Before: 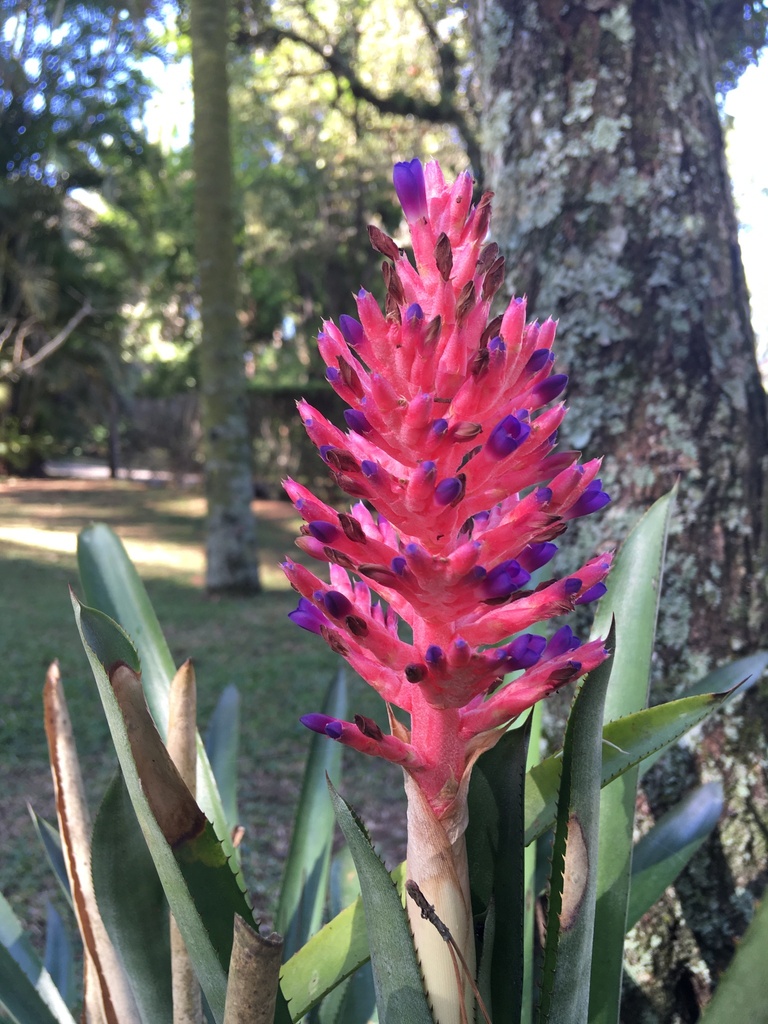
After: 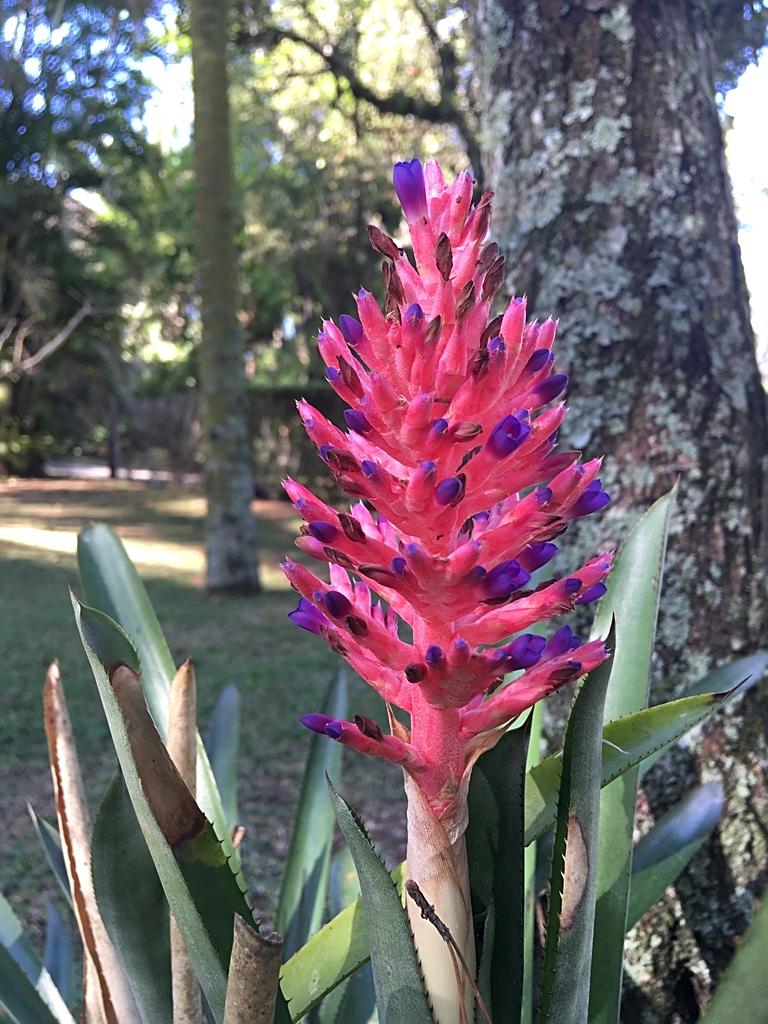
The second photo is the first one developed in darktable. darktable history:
white balance: red 1.004, blue 1.024
sharpen: on, module defaults
